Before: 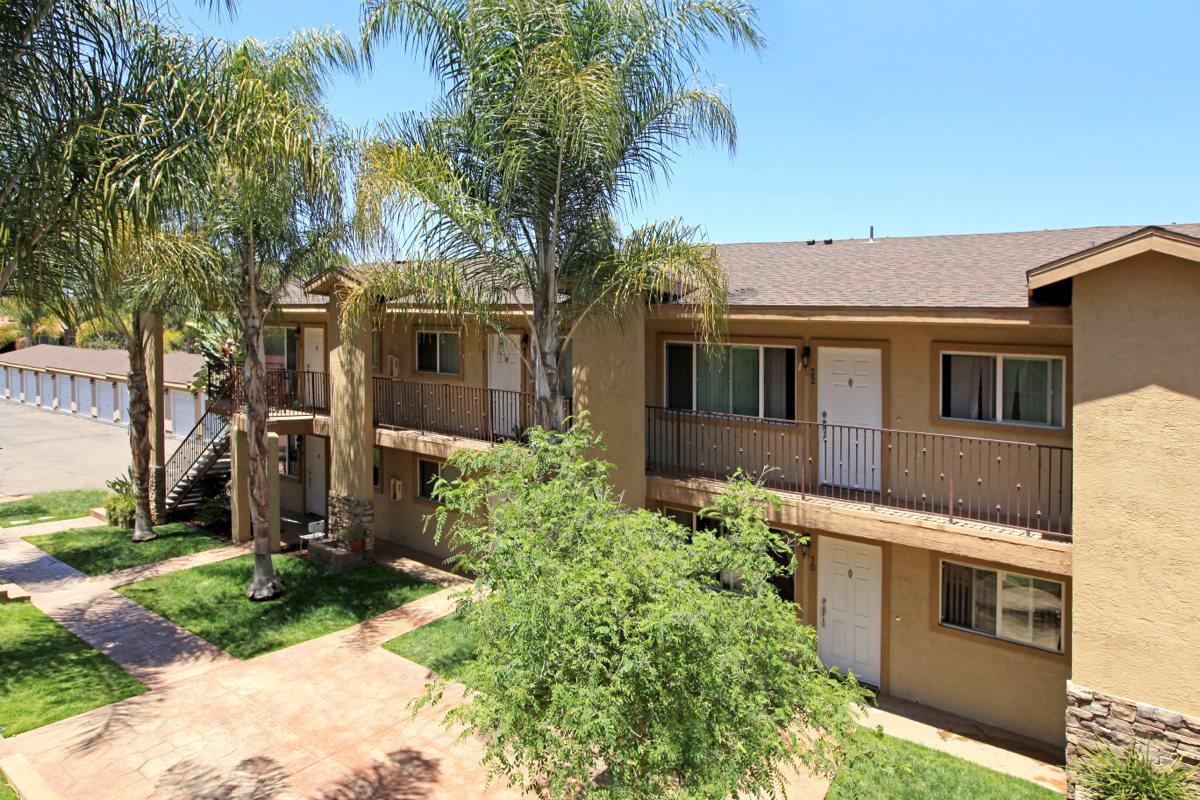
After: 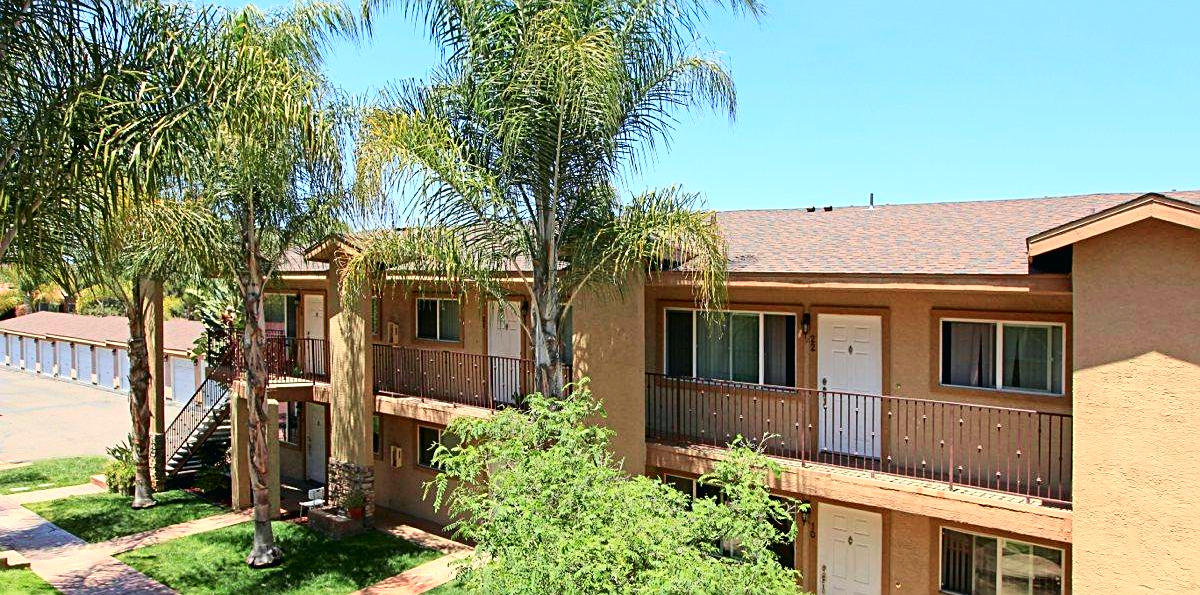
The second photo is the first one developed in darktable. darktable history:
crop: top 4.137%, bottom 21.473%
exposure: exposure 0.202 EV, compensate exposure bias true, compensate highlight preservation false
contrast brightness saturation: saturation -0.054
sharpen: on, module defaults
tone curve: curves: ch0 [(0, 0.011) (0.139, 0.106) (0.295, 0.271) (0.499, 0.523) (0.739, 0.782) (0.857, 0.879) (1, 0.967)]; ch1 [(0, 0) (0.291, 0.229) (0.394, 0.365) (0.469, 0.456) (0.507, 0.504) (0.527, 0.546) (0.571, 0.614) (0.725, 0.779) (1, 1)]; ch2 [(0, 0) (0.125, 0.089) (0.35, 0.317) (0.437, 0.42) (0.502, 0.499) (0.537, 0.551) (0.613, 0.636) (1, 1)], color space Lab, independent channels, preserve colors none
